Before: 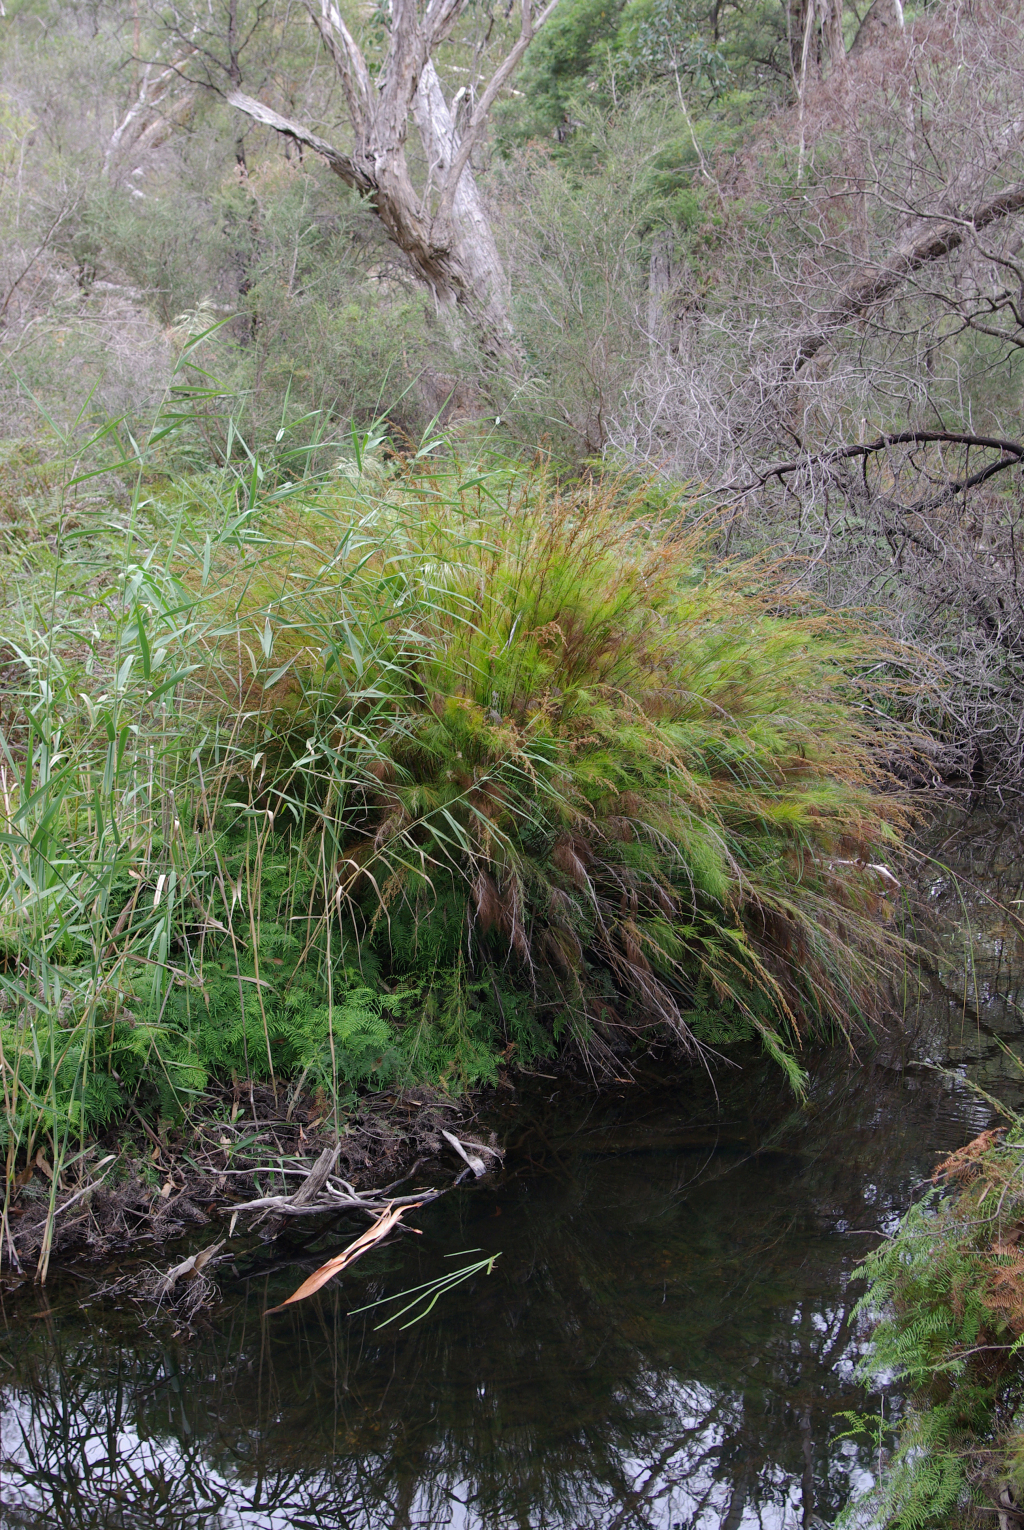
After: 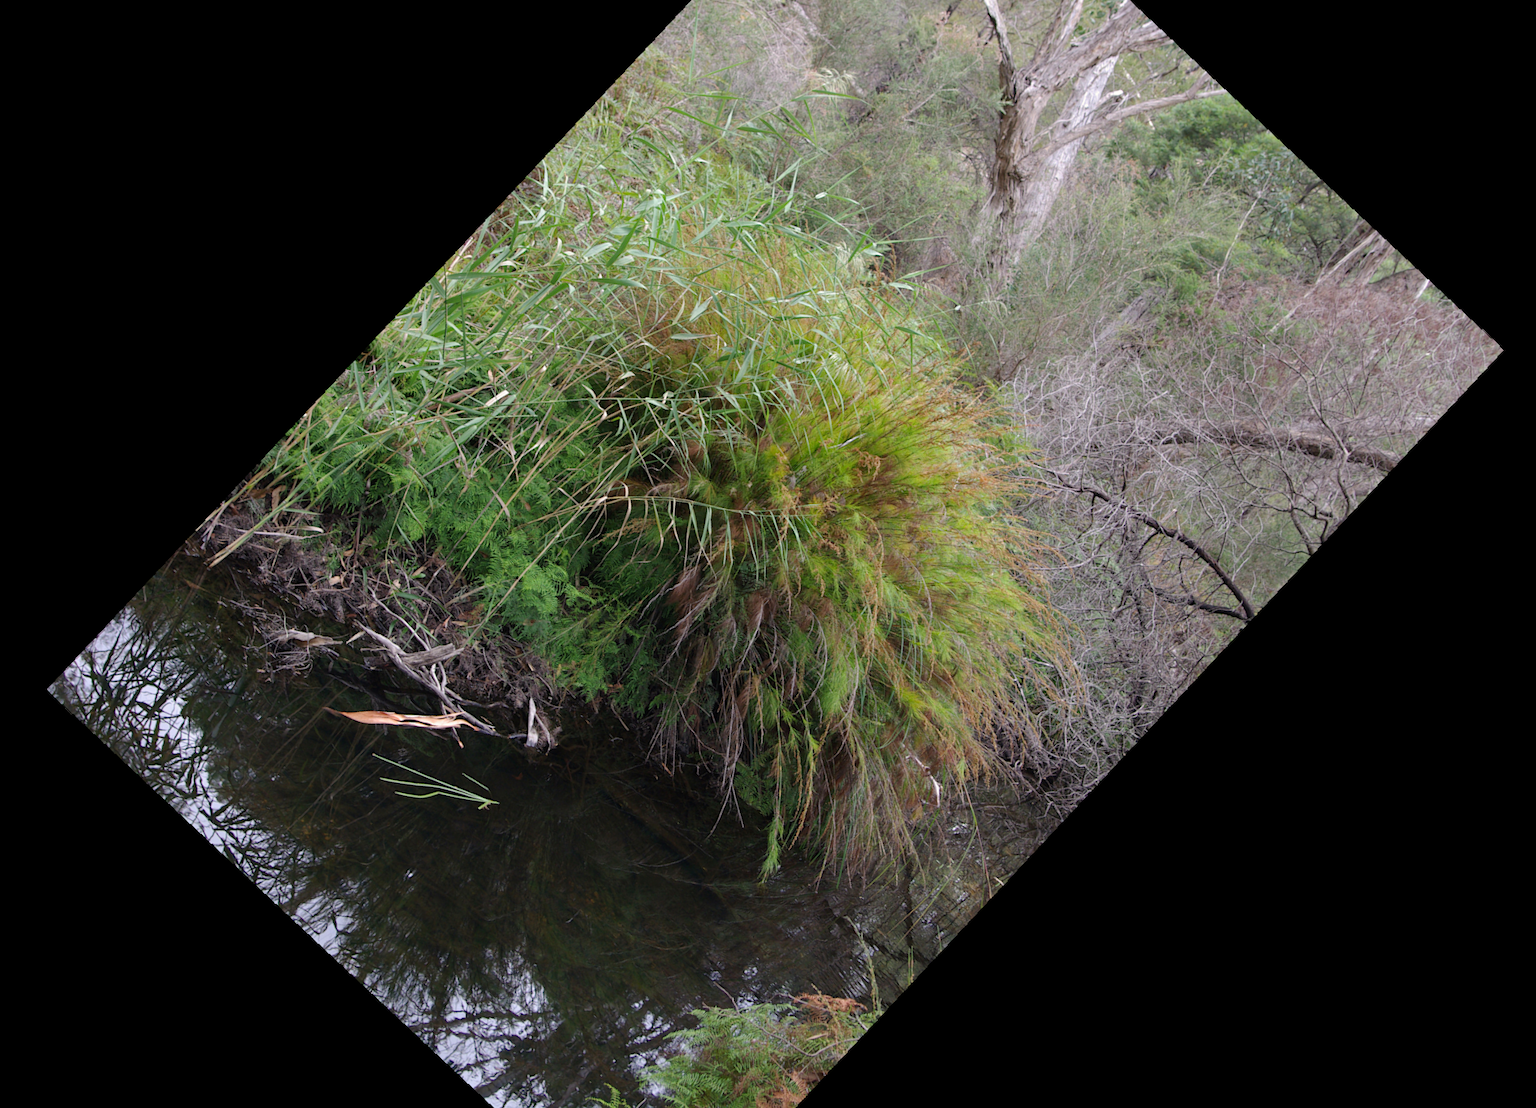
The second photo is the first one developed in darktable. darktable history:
color calibration: x 0.342, y 0.355, temperature 5146 K
crop and rotate: angle -46.26°, top 16.234%, right 0.912%, bottom 11.704%
rotate and perspective: rotation -3.18°, automatic cropping off
